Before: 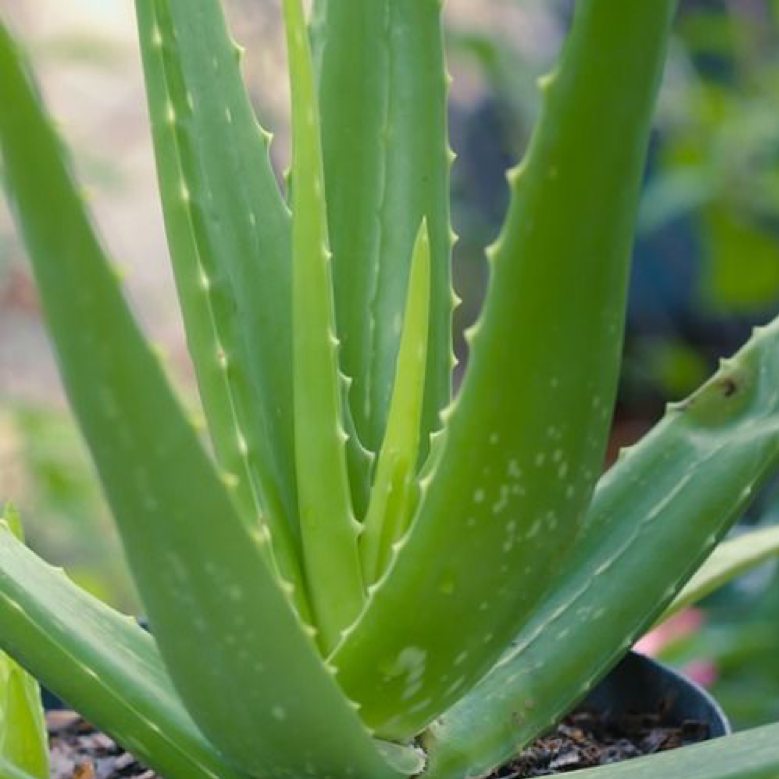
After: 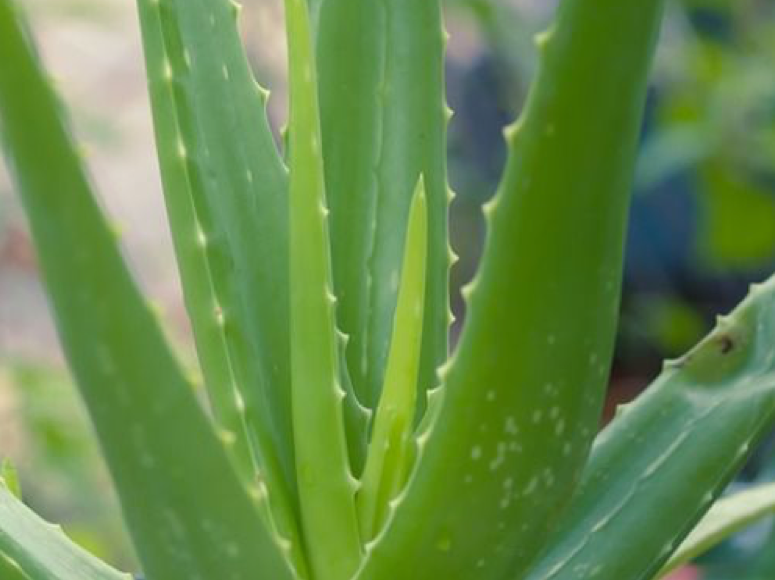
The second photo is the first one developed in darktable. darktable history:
local contrast: mode bilateral grid, contrast 100, coarseness 100, detail 92%, midtone range 0.2
crop: left 0.387%, top 5.542%, bottom 19.877%
